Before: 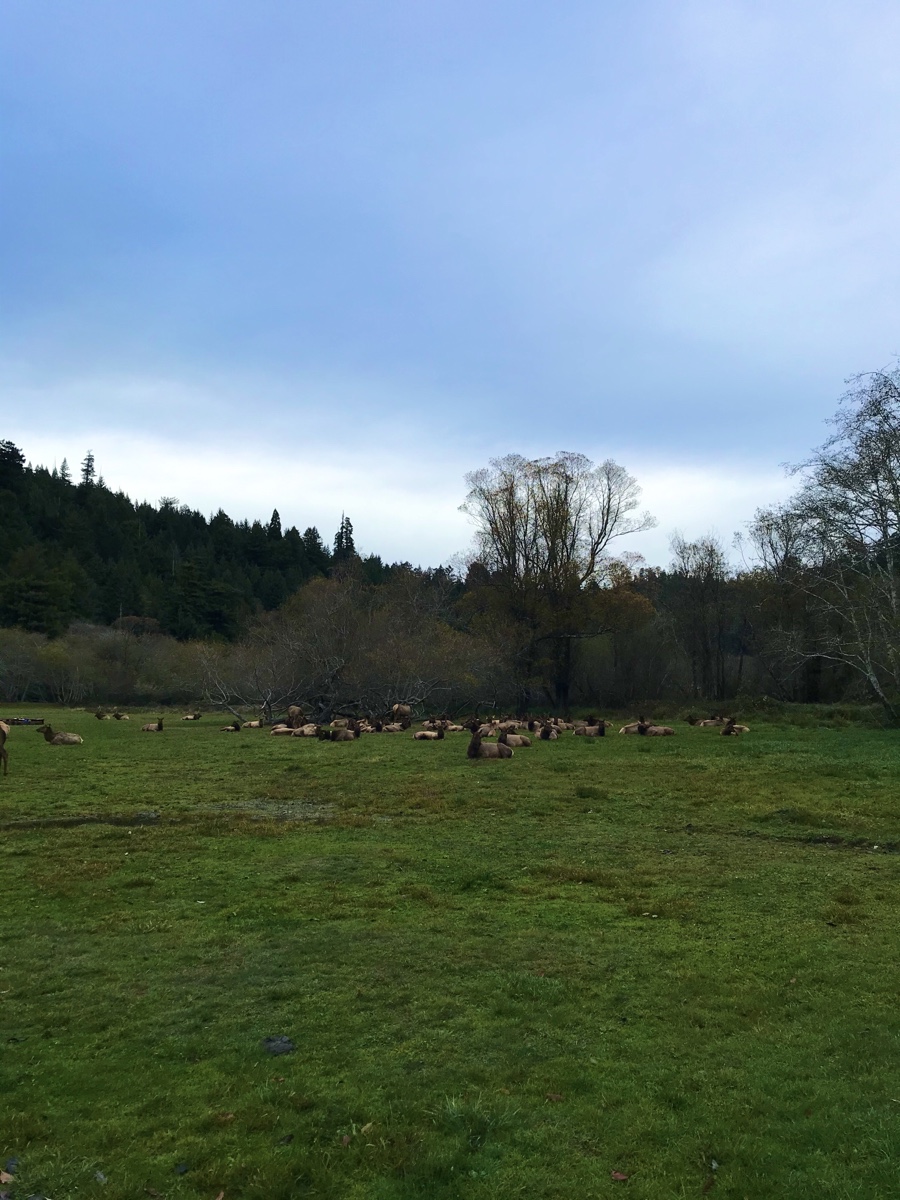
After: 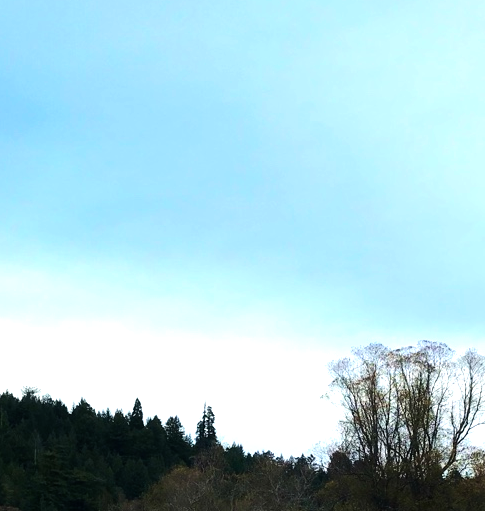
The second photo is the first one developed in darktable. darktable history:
crop: left 15.343%, top 9.32%, right 30.713%, bottom 48.095%
tone equalizer: -8 EV -0.776 EV, -7 EV -0.671 EV, -6 EV -0.575 EV, -5 EV -0.365 EV, -3 EV 0.374 EV, -2 EV 0.6 EV, -1 EV 0.678 EV, +0 EV 0.74 EV
